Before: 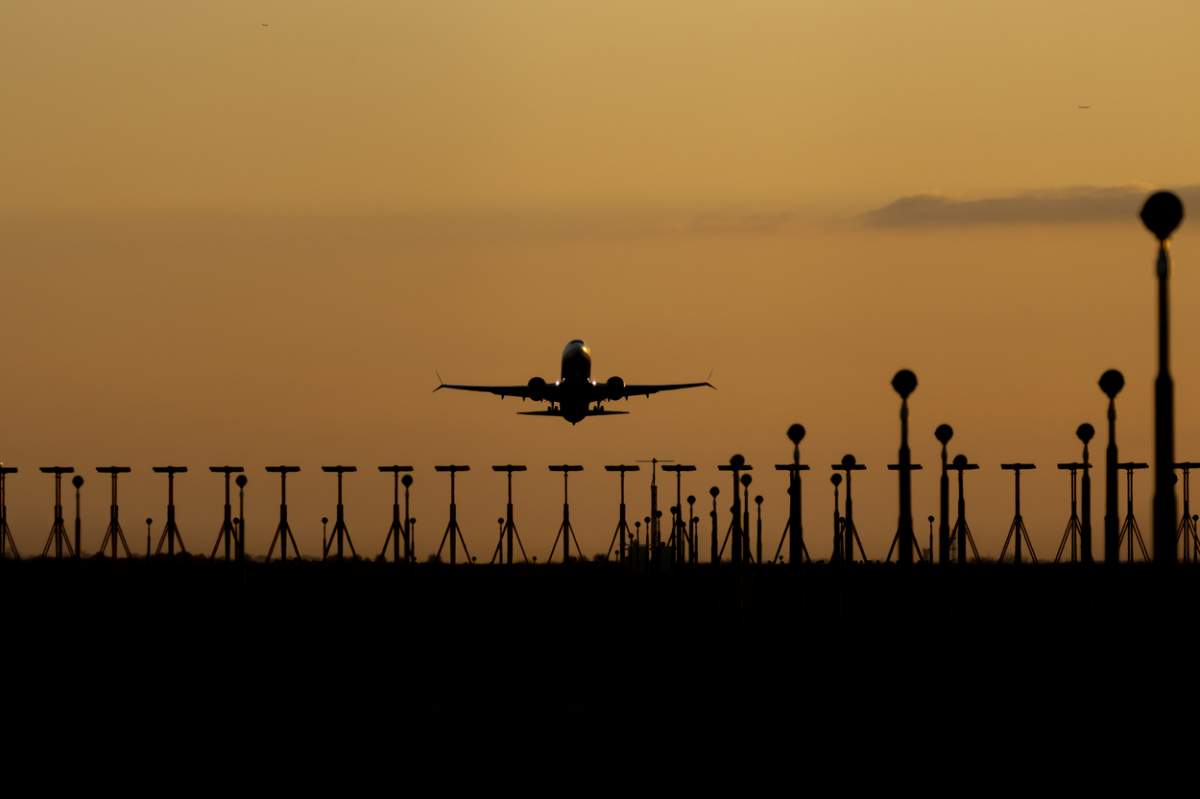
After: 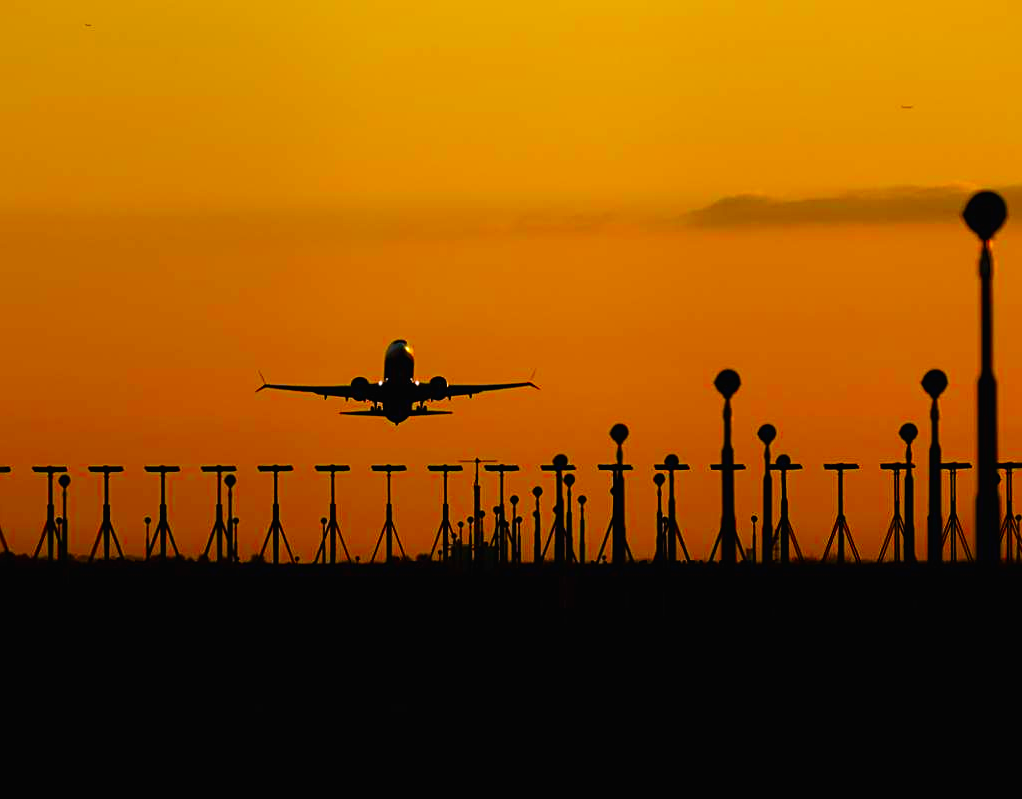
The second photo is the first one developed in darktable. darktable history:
tone curve: curves: ch0 [(0, 0.011) (0.139, 0.106) (0.295, 0.271) (0.499, 0.523) (0.739, 0.782) (0.857, 0.879) (1, 0.967)]; ch1 [(0, 0) (0.272, 0.249) (0.388, 0.385) (0.469, 0.456) (0.495, 0.497) (0.524, 0.518) (0.602, 0.623) (0.725, 0.779) (1, 1)]; ch2 [(0, 0) (0.125, 0.089) (0.353, 0.329) (0.443, 0.408) (0.502, 0.499) (0.548, 0.549) (0.608, 0.635) (1, 1)], preserve colors none
color correction: highlights b* 0.043, saturation 2.09
sharpen: on, module defaults
crop and rotate: left 14.807%
